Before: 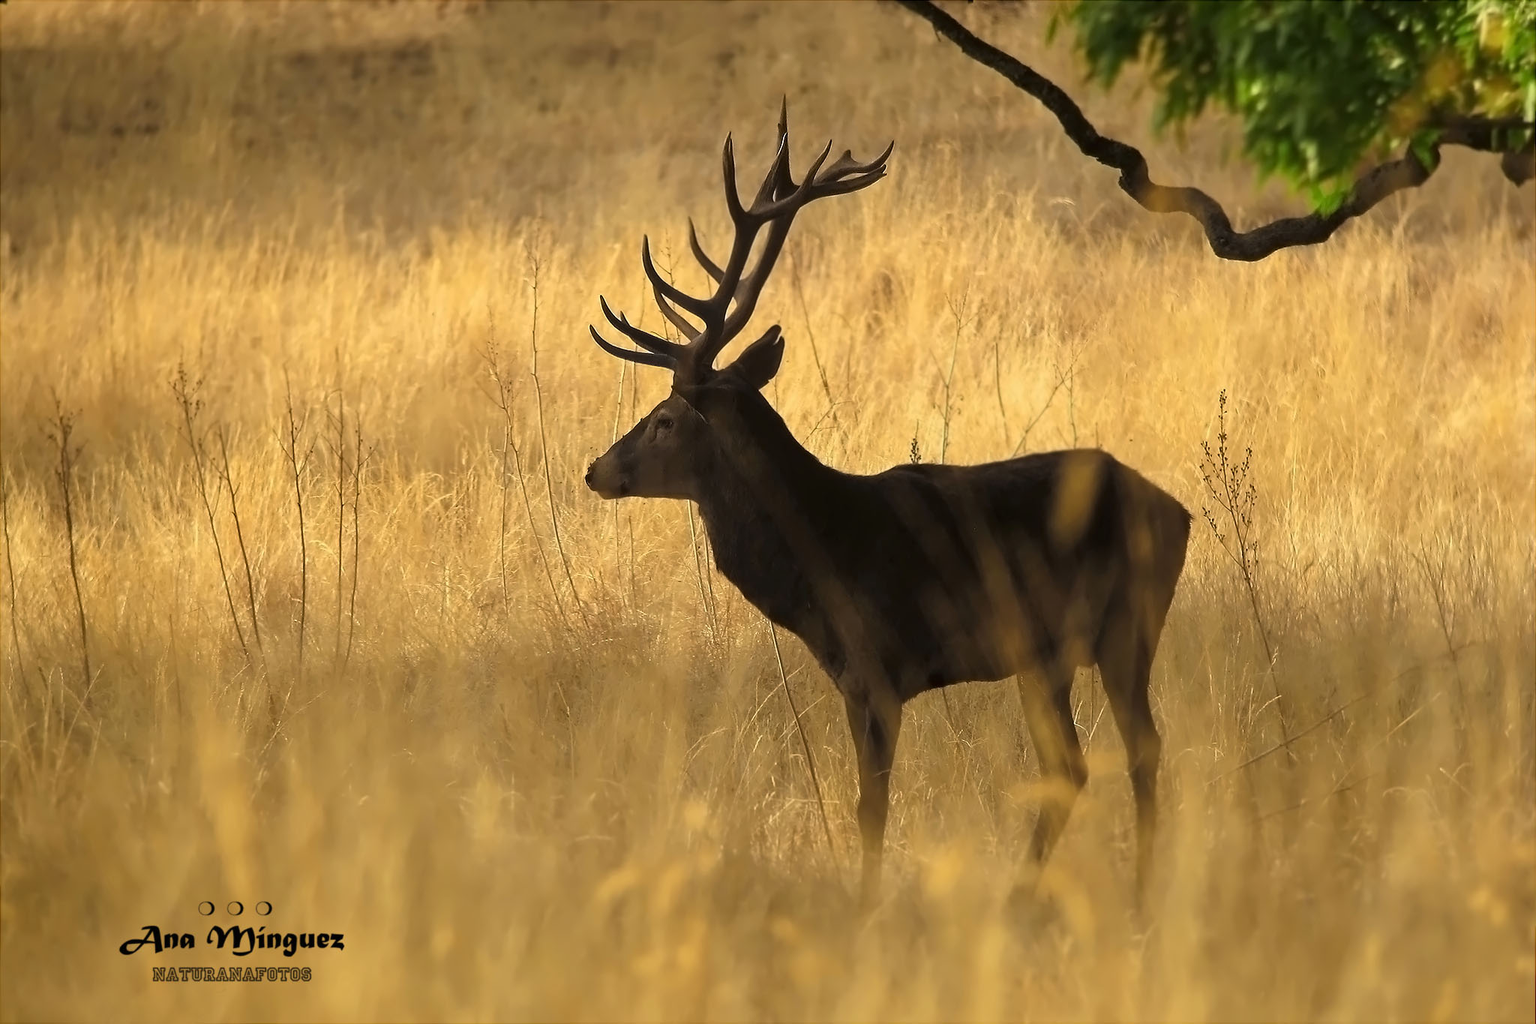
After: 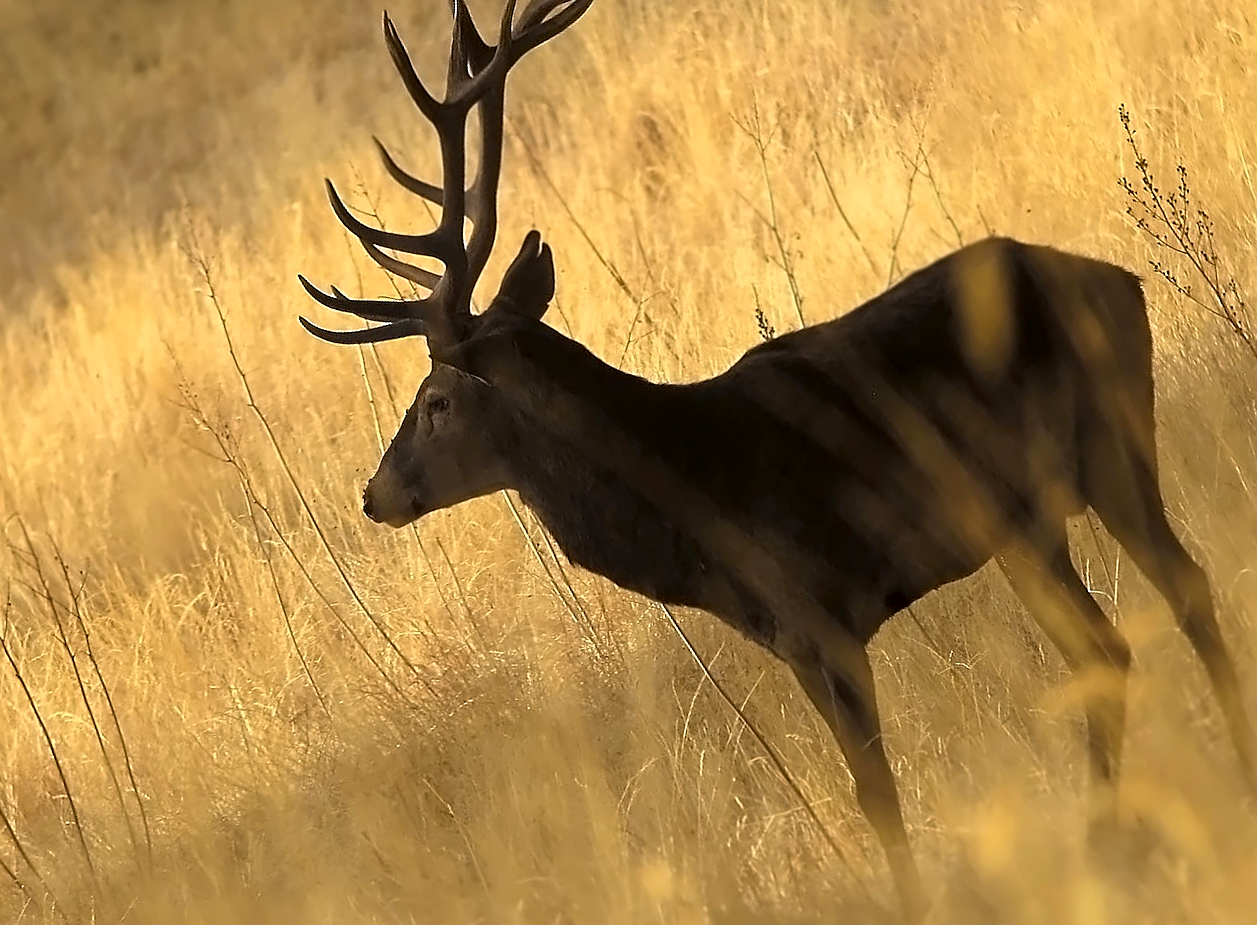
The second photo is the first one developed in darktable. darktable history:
exposure: black level correction 0.003, exposure 0.148 EV, compensate exposure bias true, compensate highlight preservation false
sharpen: on, module defaults
crop and rotate: angle 20.31°, left 6.749%, right 3.667%, bottom 1.065%
